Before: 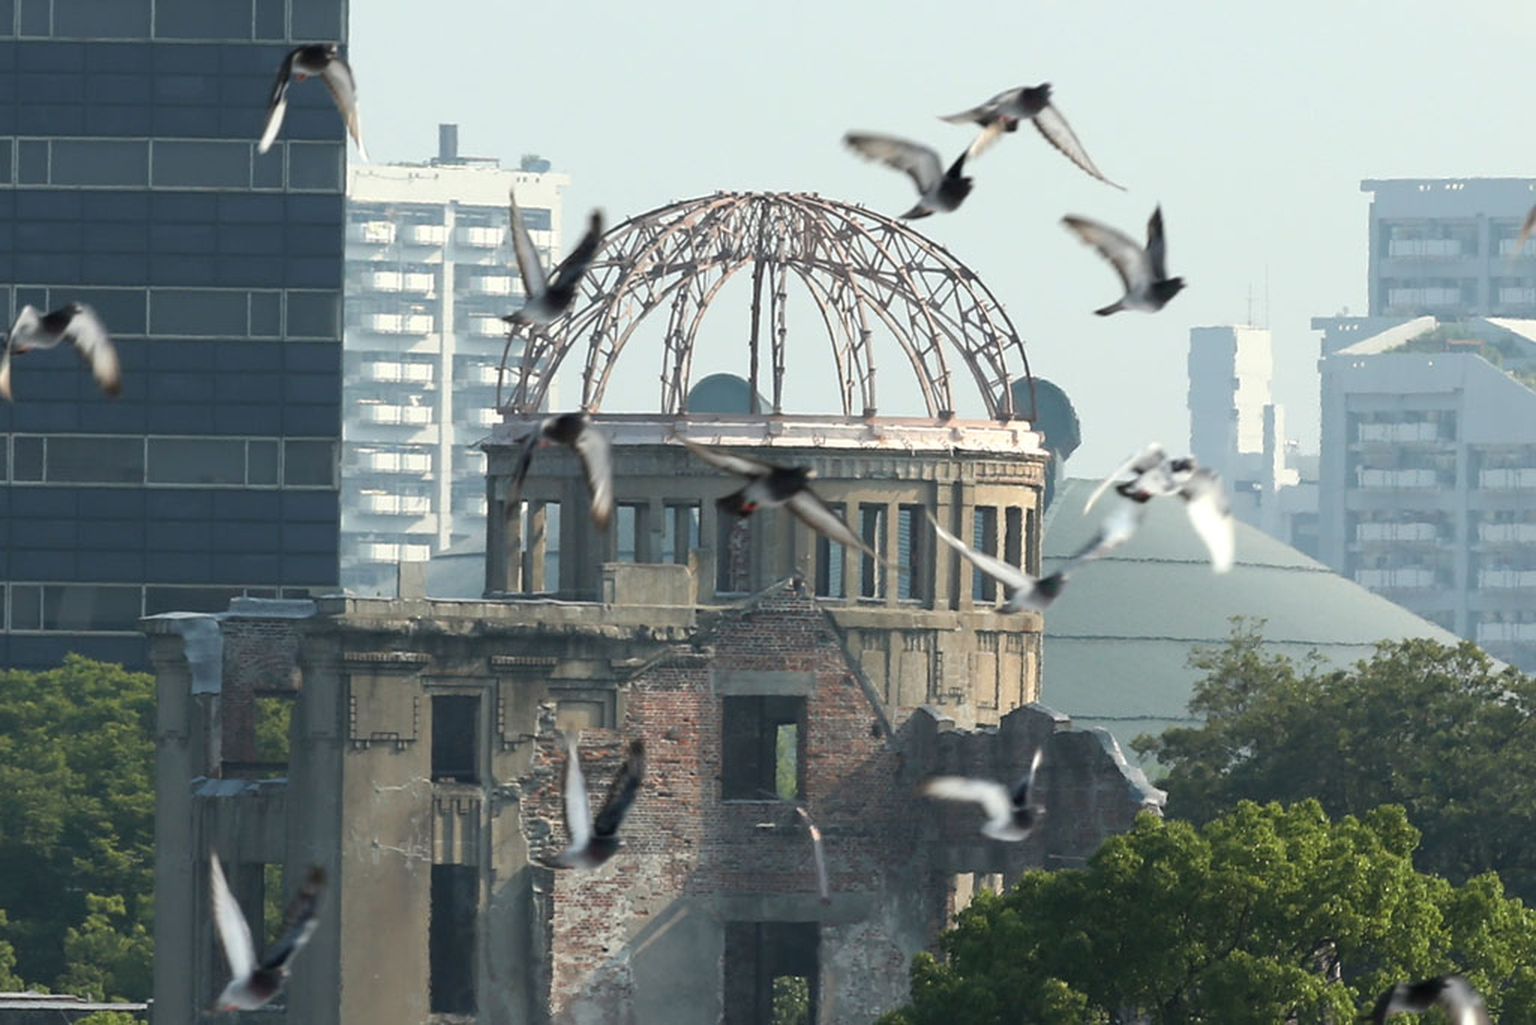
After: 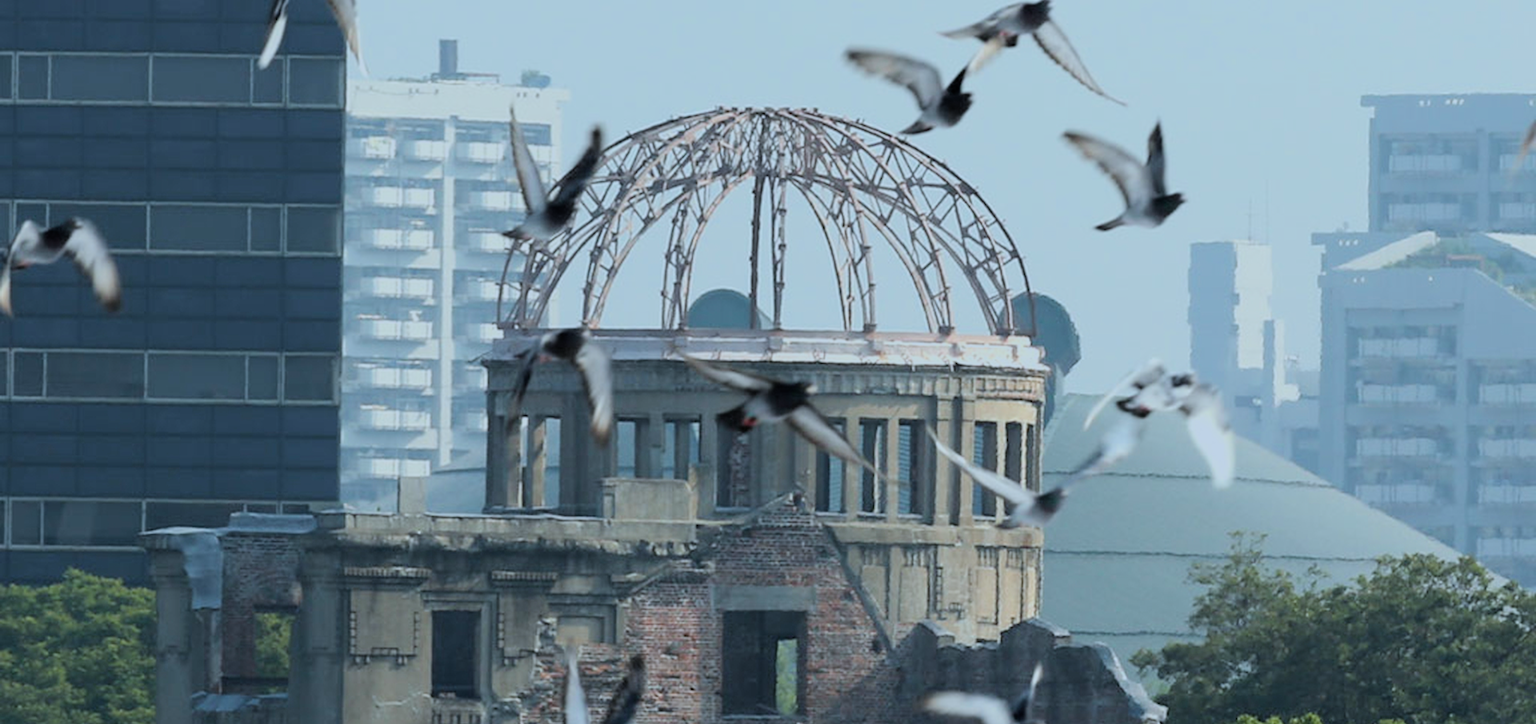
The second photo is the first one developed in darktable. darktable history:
white balance: red 0.978, blue 0.999
crop and rotate: top 8.293%, bottom 20.996%
color calibration: x 0.37, y 0.377, temperature 4289.93 K
filmic rgb: black relative exposure -7.65 EV, white relative exposure 4.56 EV, hardness 3.61, color science v6 (2022)
